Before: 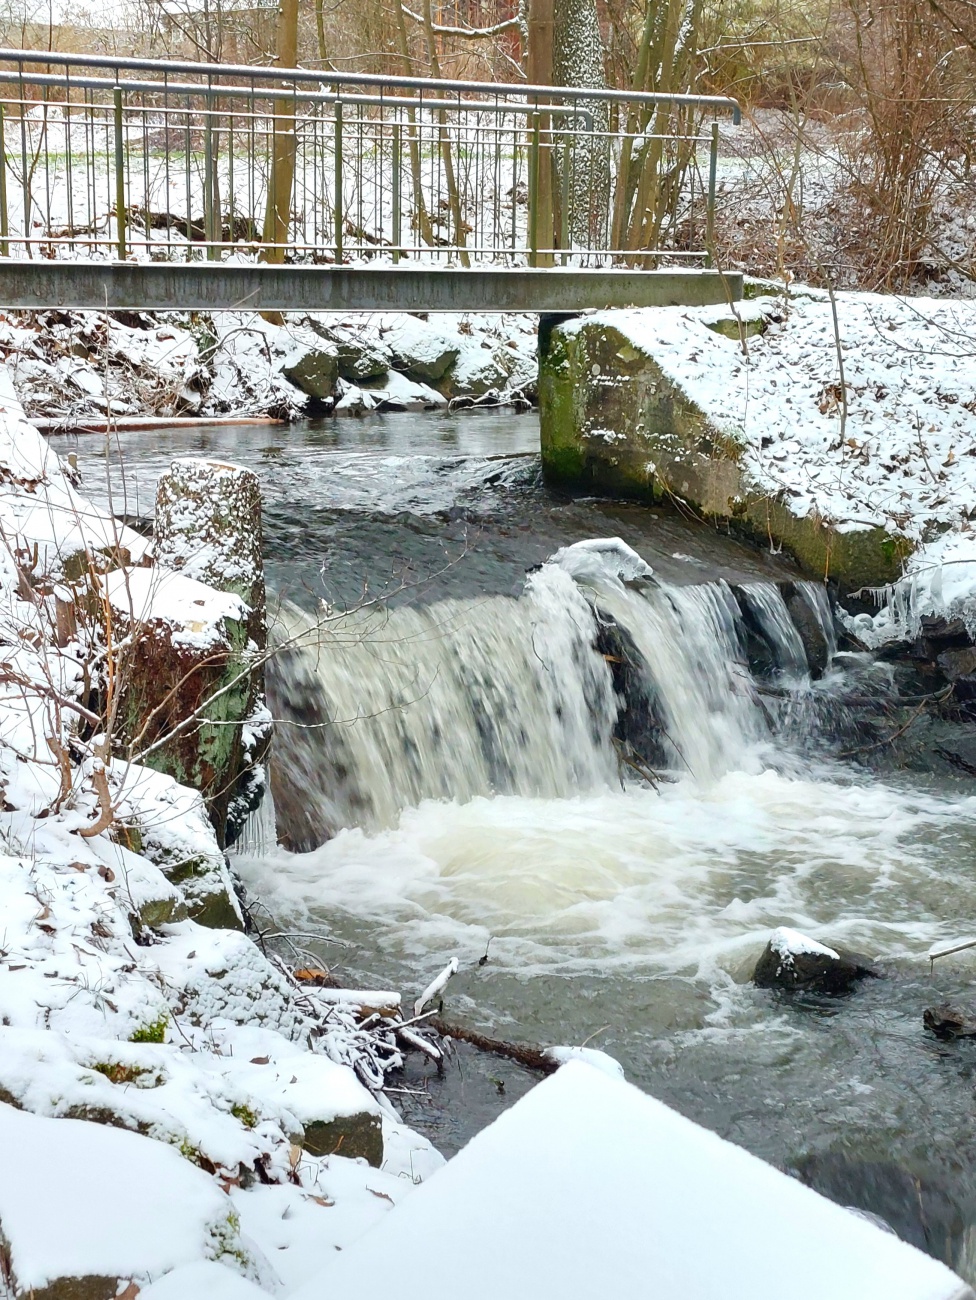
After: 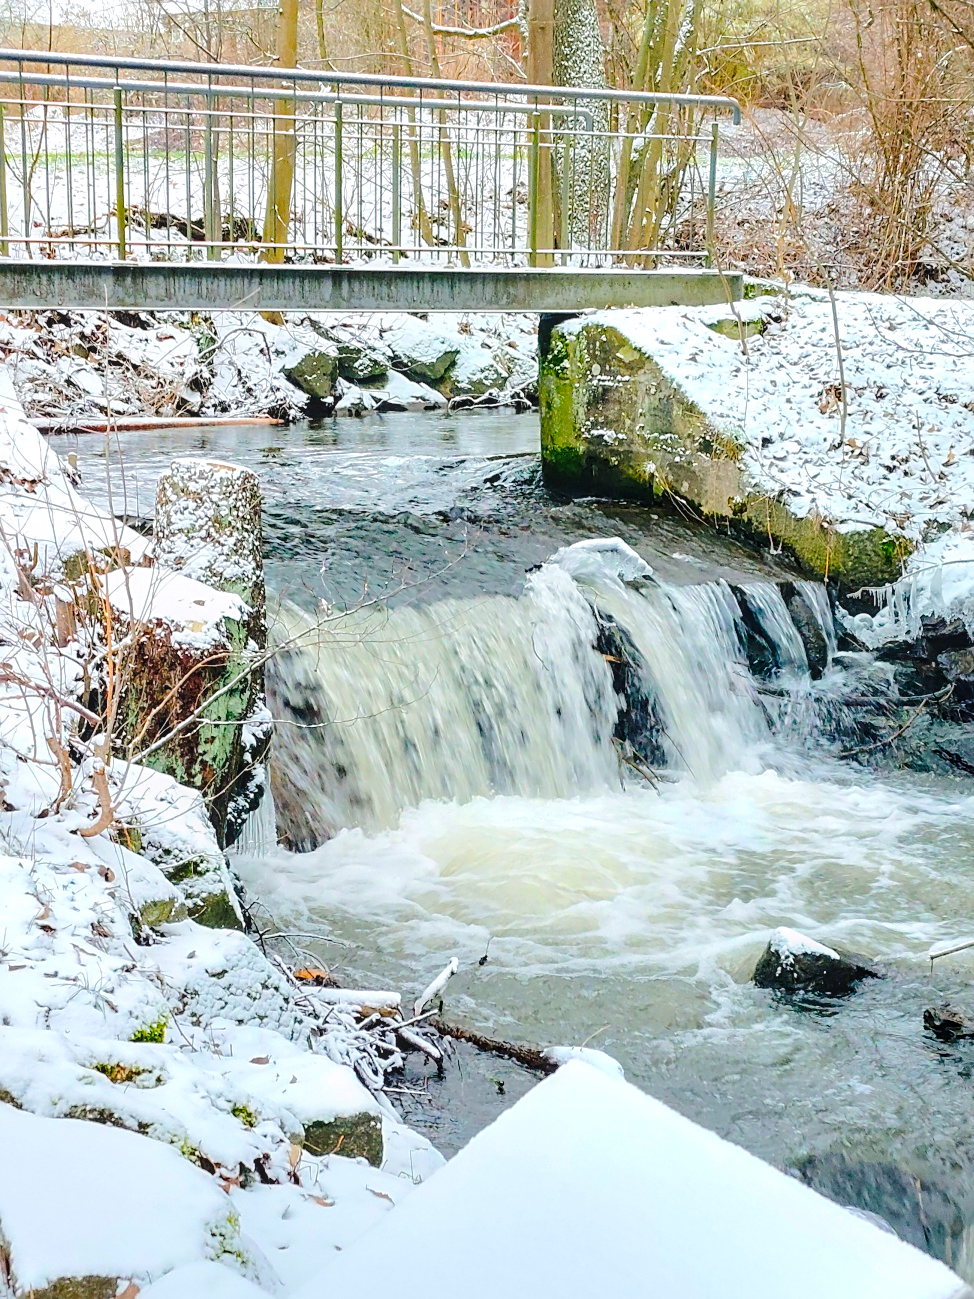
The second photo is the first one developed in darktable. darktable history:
crop and rotate: left 0.142%, bottom 0.009%
local contrast: on, module defaults
tone equalizer: -7 EV 0.165 EV, -6 EV 0.583 EV, -5 EV 1.18 EV, -4 EV 1.37 EV, -3 EV 1.13 EV, -2 EV 0.6 EV, -1 EV 0.156 EV, edges refinement/feathering 500, mask exposure compensation -1.57 EV, preserve details no
exposure: compensate highlight preservation false
color balance rgb: power › luminance -7.919%, power › chroma 1.112%, power › hue 218.04°, perceptual saturation grading › global saturation 19.327%, global vibrance 20%
tone curve: curves: ch0 [(0, 0.026) (0.175, 0.178) (0.463, 0.502) (0.796, 0.764) (1, 0.961)]; ch1 [(0, 0) (0.437, 0.398) (0.469, 0.472) (0.505, 0.504) (0.553, 0.552) (1, 1)]; ch2 [(0, 0) (0.505, 0.495) (0.579, 0.579) (1, 1)], preserve colors none
sharpen: radius 2.523, amount 0.33
